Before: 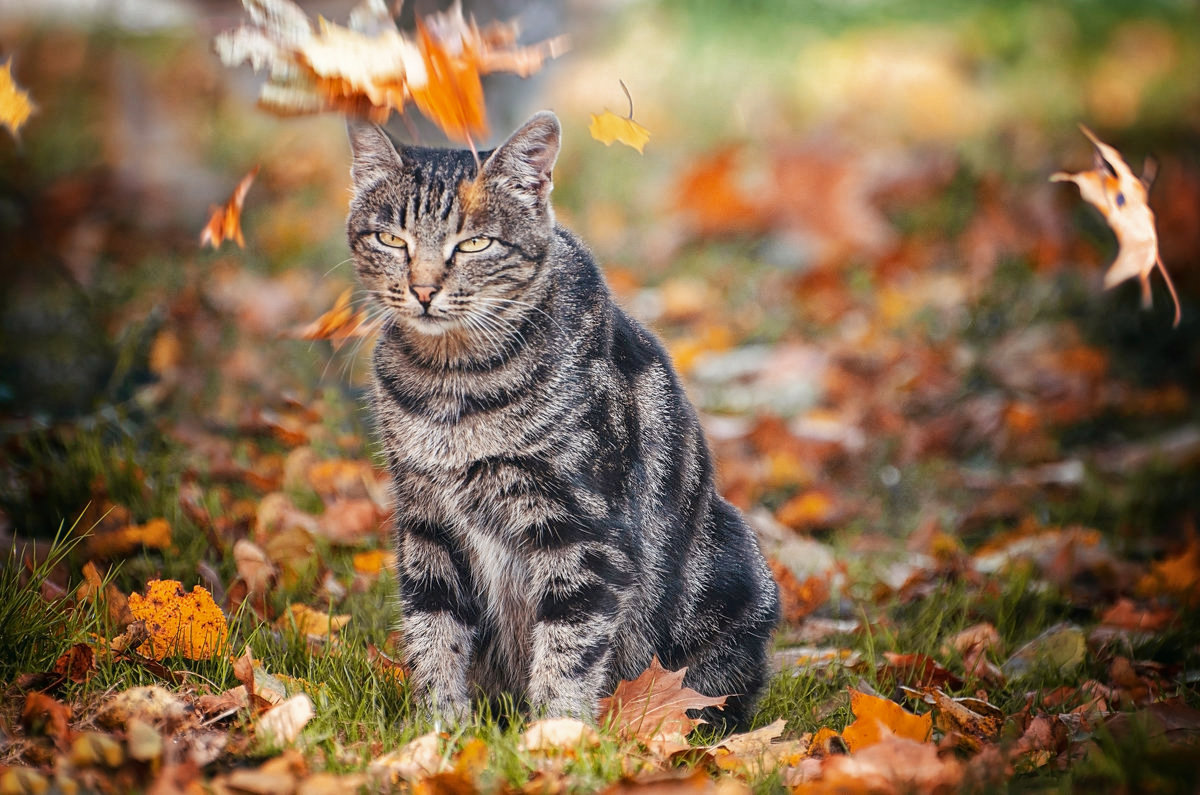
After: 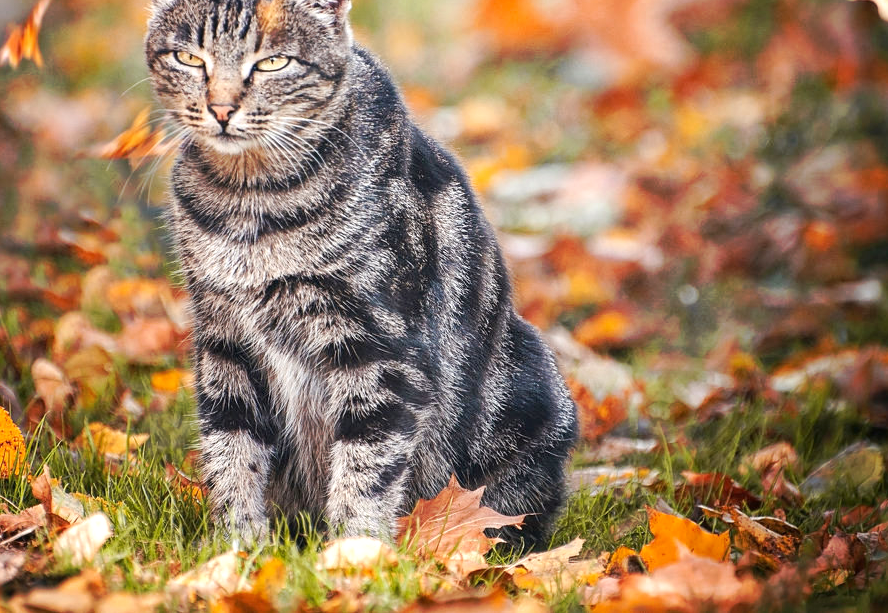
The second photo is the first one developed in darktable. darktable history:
tone curve: curves: ch0 [(0, 0) (0.003, 0.003) (0.011, 0.011) (0.025, 0.024) (0.044, 0.043) (0.069, 0.068) (0.1, 0.098) (0.136, 0.133) (0.177, 0.173) (0.224, 0.22) (0.277, 0.271) (0.335, 0.328) (0.399, 0.39) (0.468, 0.458) (0.543, 0.563) (0.623, 0.64) (0.709, 0.722) (0.801, 0.809) (0.898, 0.902) (1, 1)], preserve colors none
exposure: exposure 0.4 EV, compensate highlight preservation false
crop: left 16.871%, top 22.857%, right 9.116%
